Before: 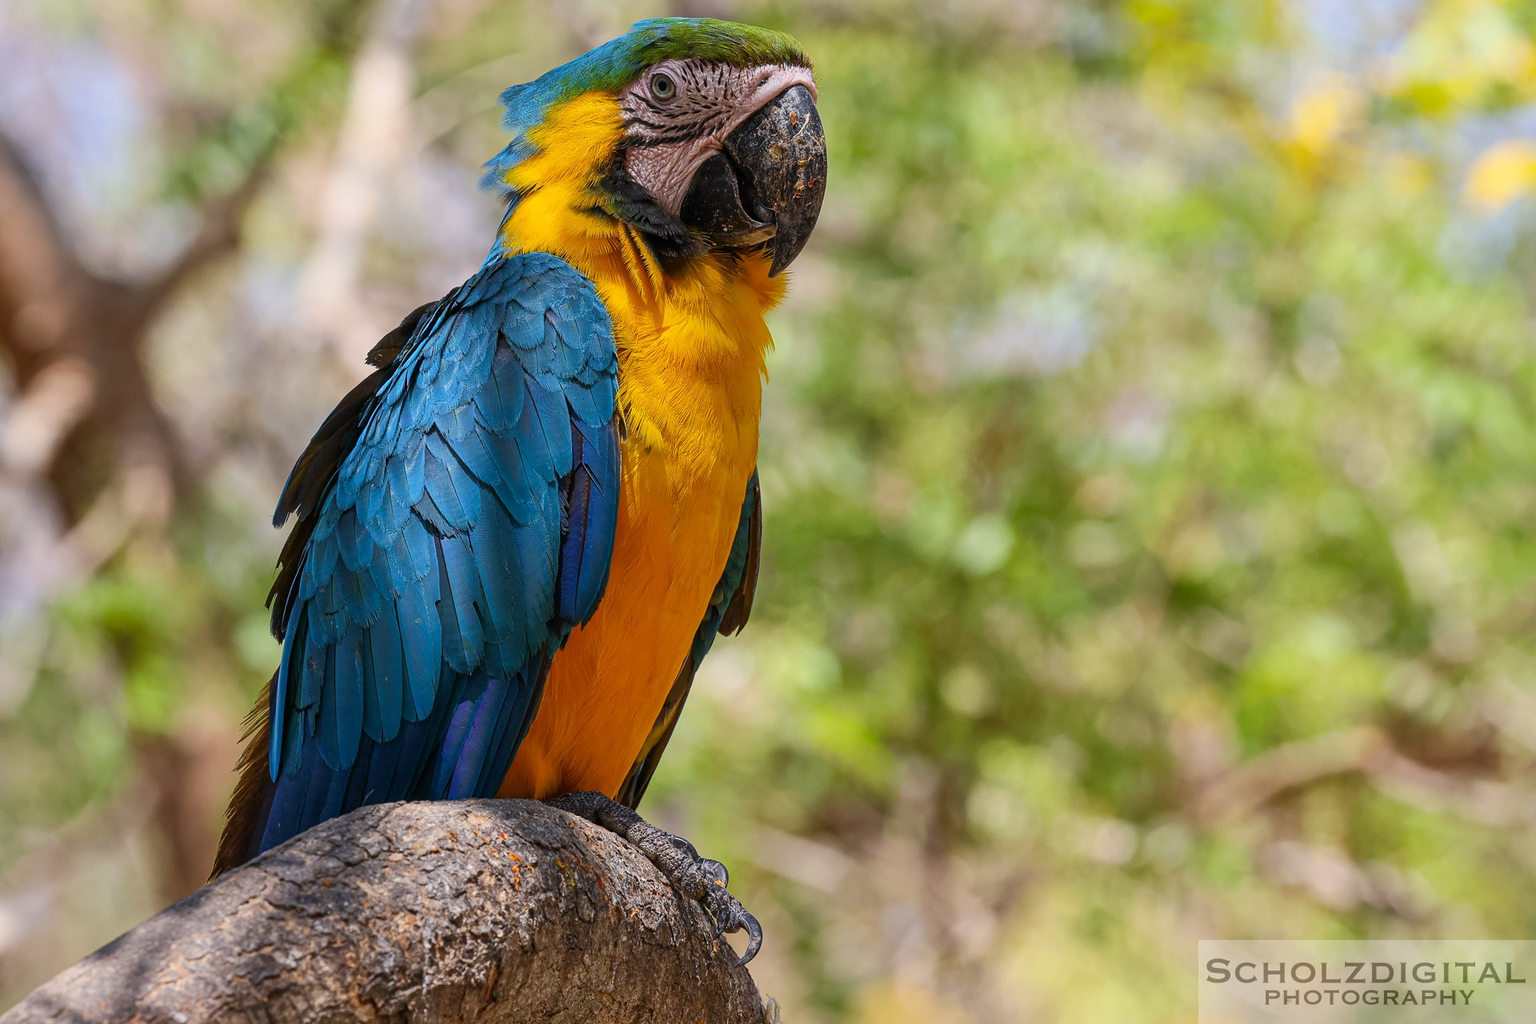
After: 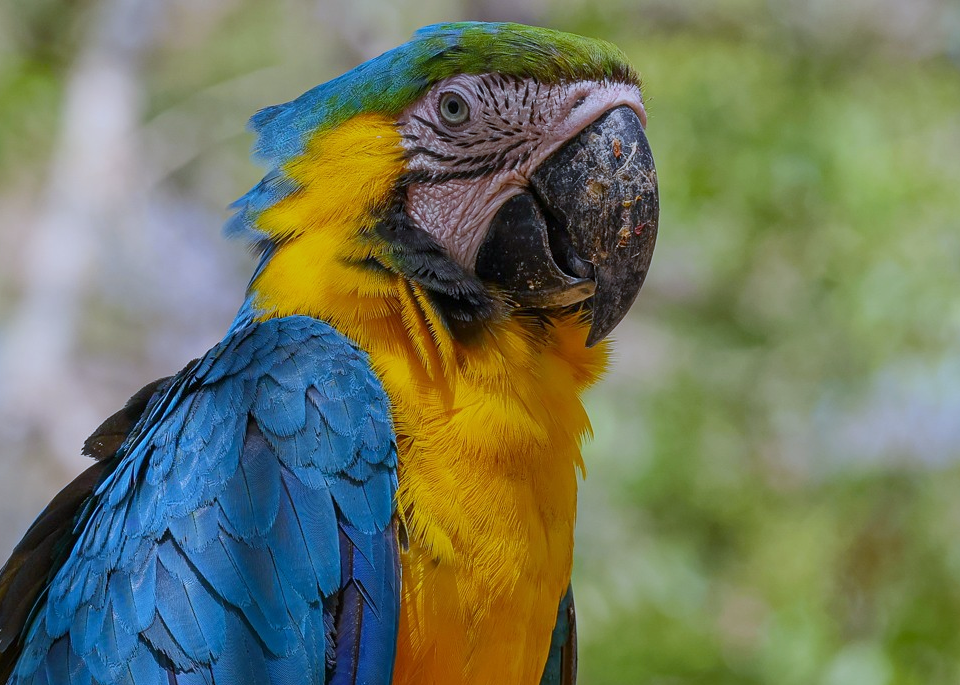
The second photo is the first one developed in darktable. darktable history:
tone equalizer: -8 EV 0.25 EV, -7 EV 0.417 EV, -6 EV 0.417 EV, -5 EV 0.25 EV, -3 EV -0.25 EV, -2 EV -0.417 EV, -1 EV -0.417 EV, +0 EV -0.25 EV, edges refinement/feathering 500, mask exposure compensation -1.57 EV, preserve details guided filter
white balance: red 0.926, green 1.003, blue 1.133
crop: left 19.556%, right 30.401%, bottom 46.458%
